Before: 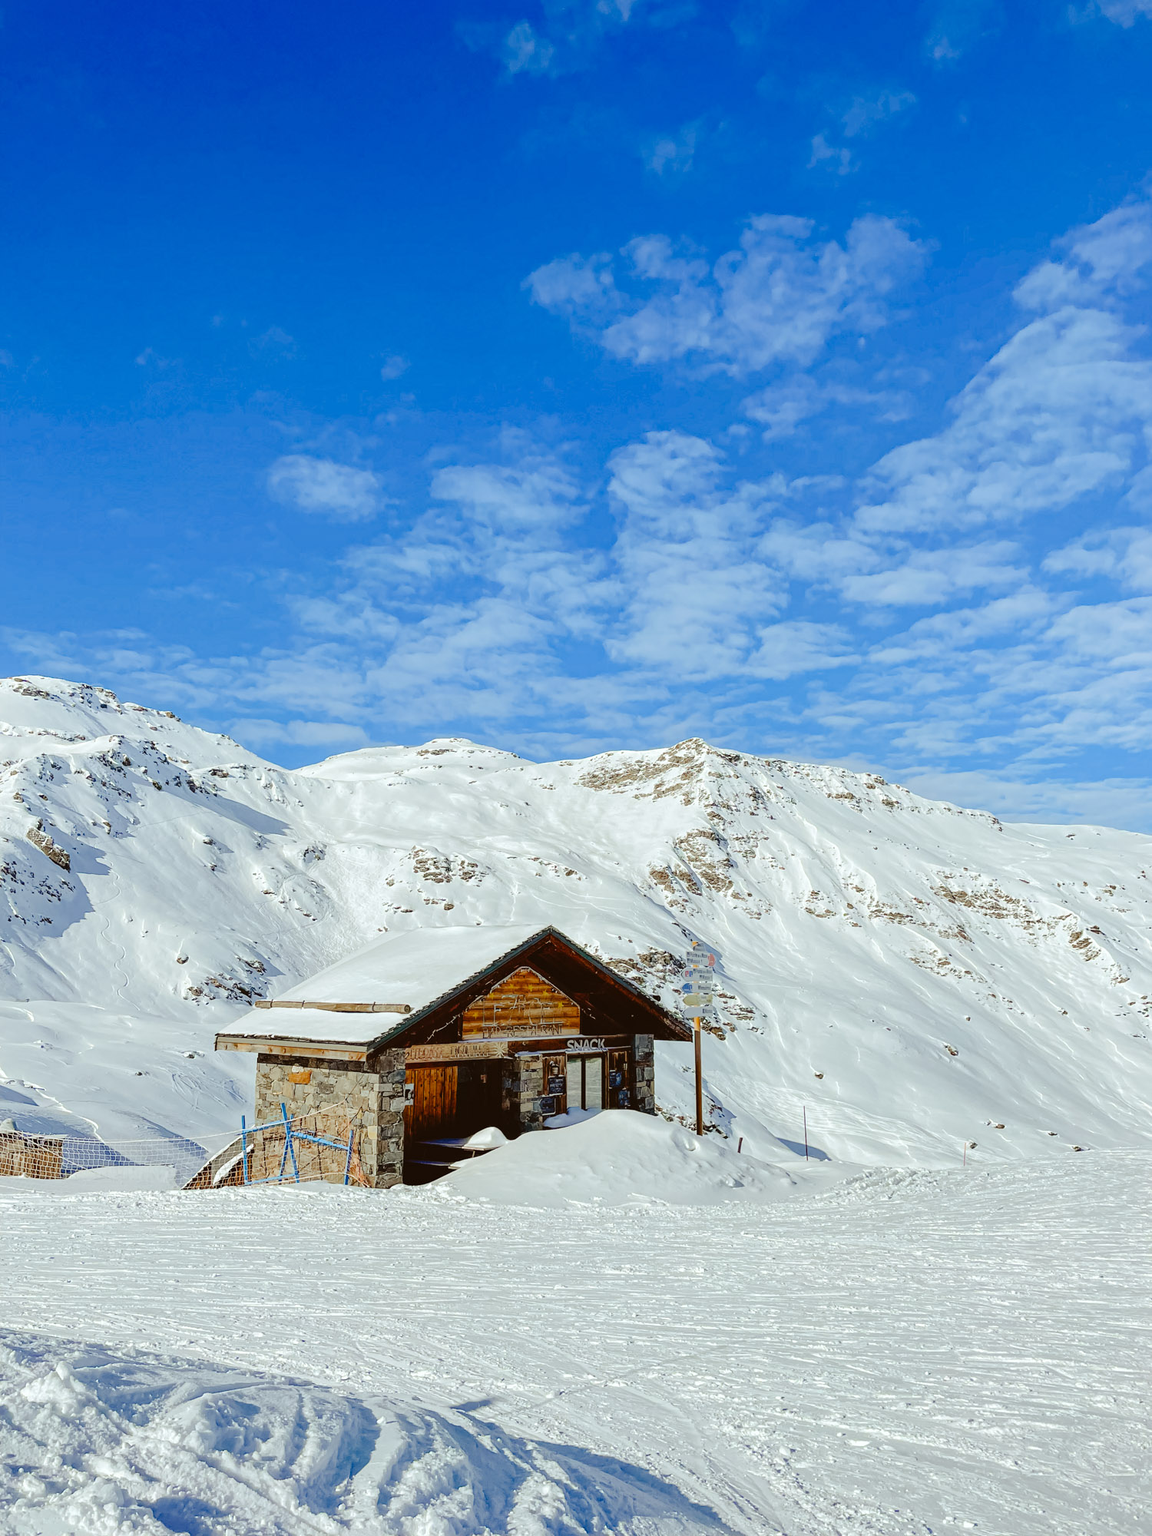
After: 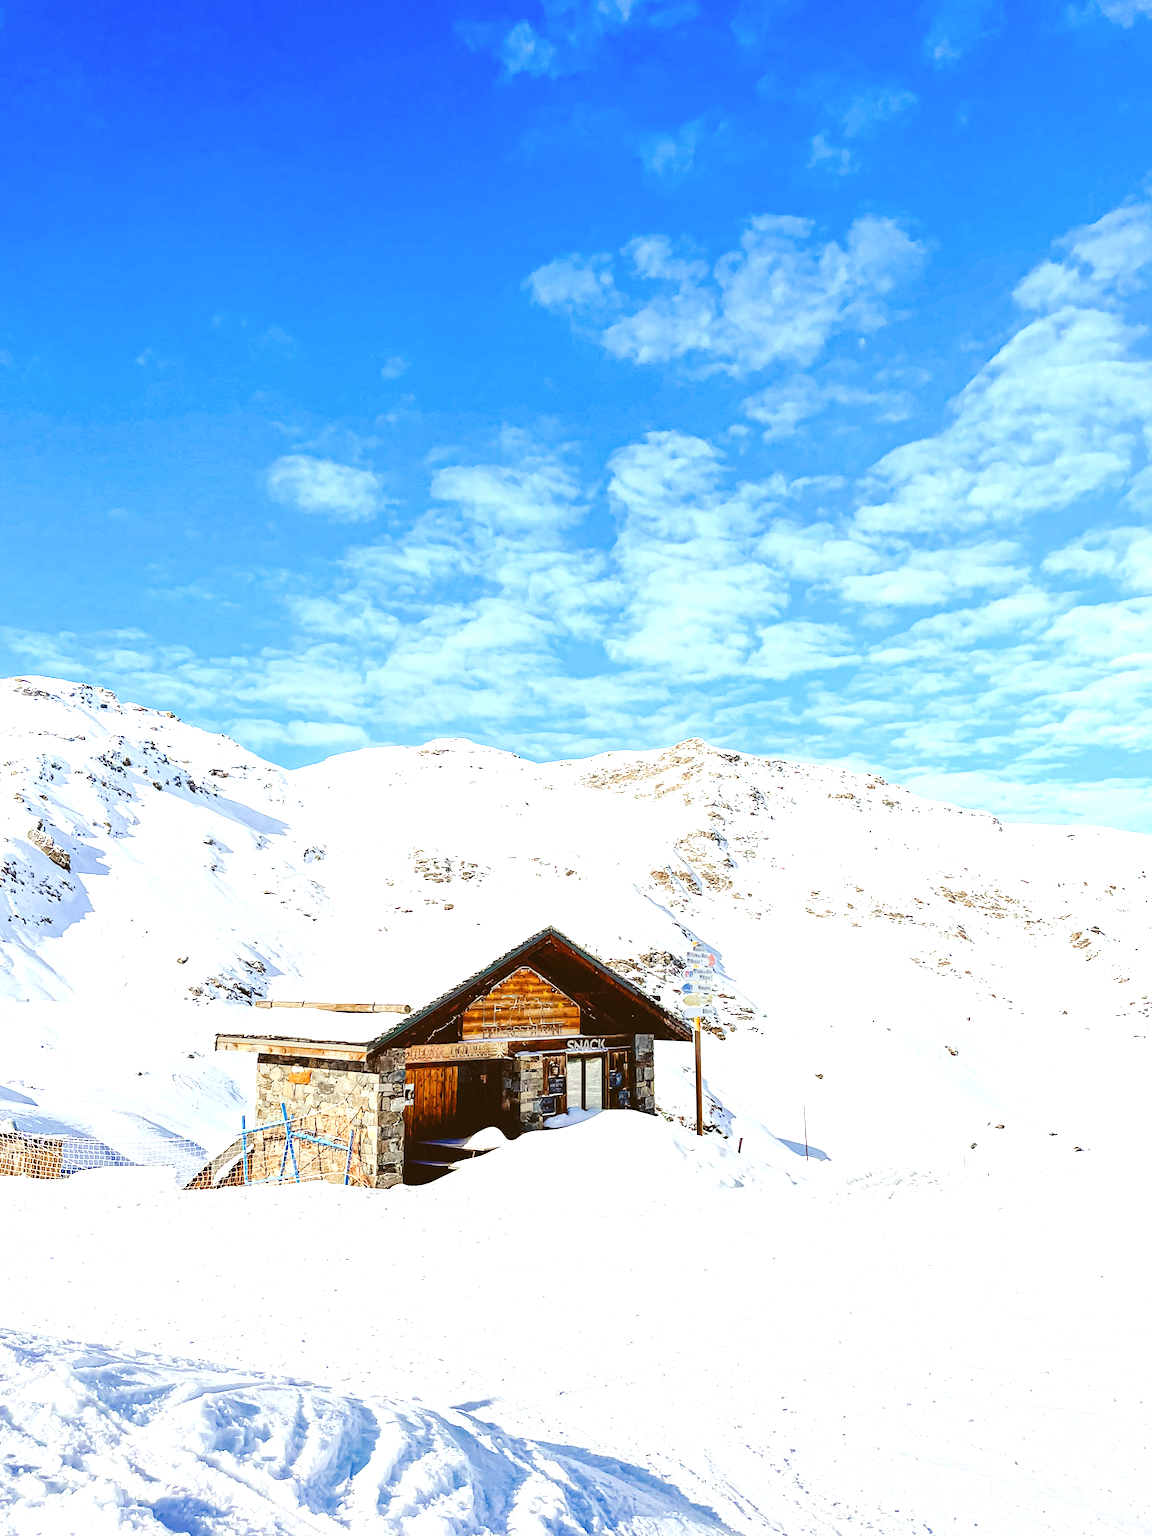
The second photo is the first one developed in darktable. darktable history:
color correction: highlights a* 2.96, highlights b* -1.01, shadows a* -0.105, shadows b* 2.24, saturation 0.985
exposure: exposure 1.069 EV, compensate highlight preservation false
levels: mode automatic
